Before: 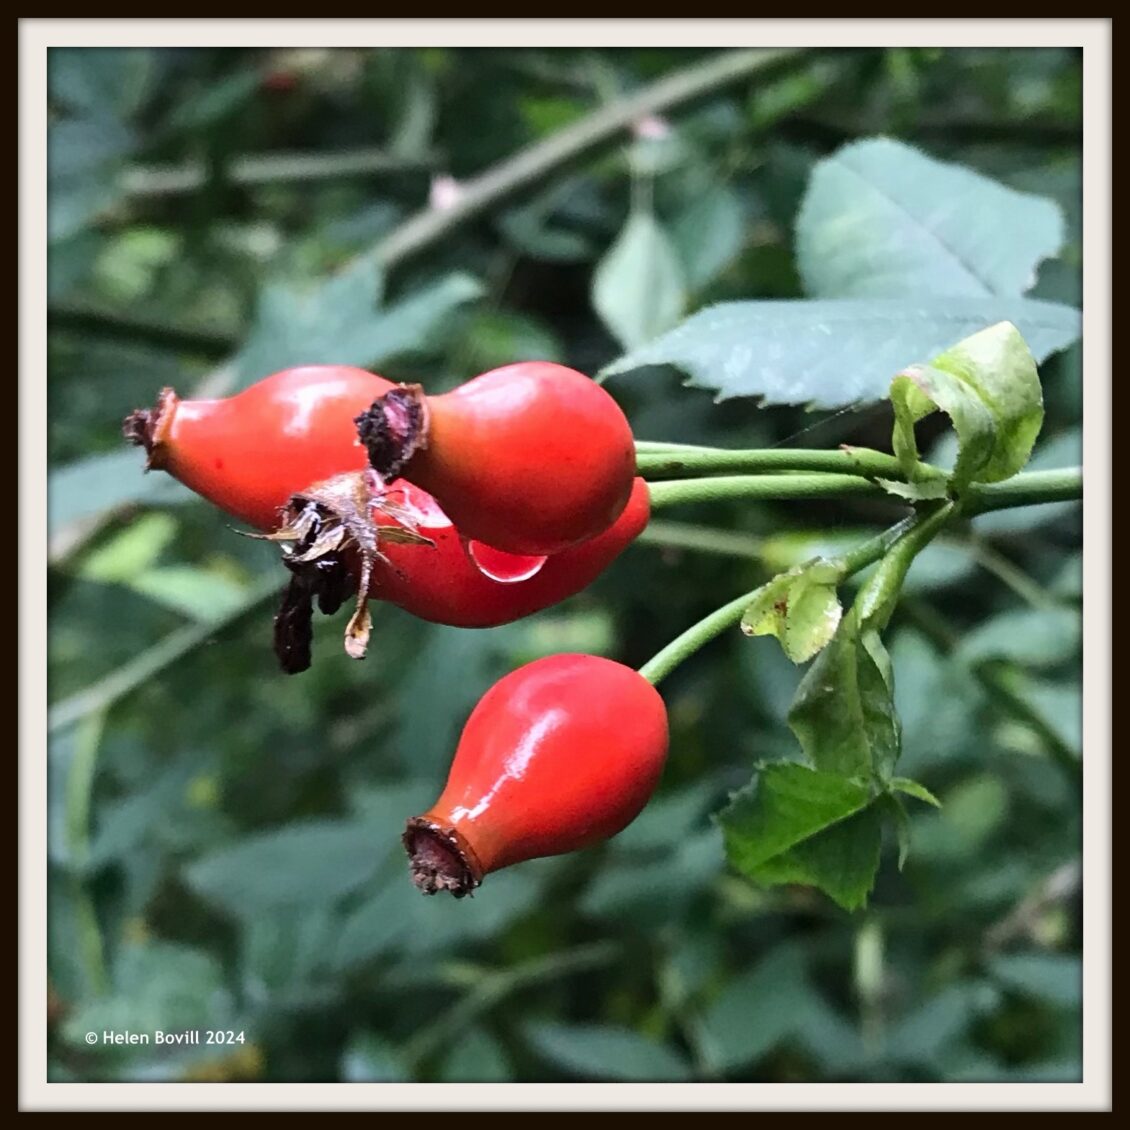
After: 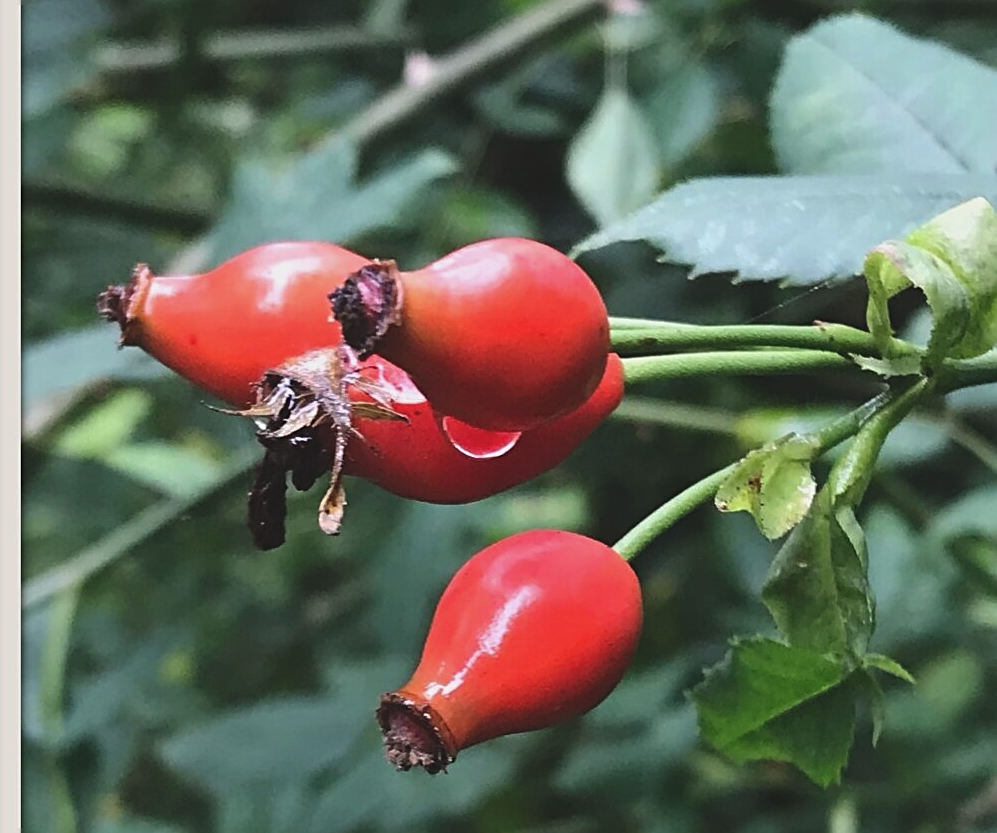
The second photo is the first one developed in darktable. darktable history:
sharpen: on, module defaults
crop and rotate: left 2.351%, top 11.025%, right 9.385%, bottom 15.22%
exposure: black level correction -0.013, exposure -0.193 EV, compensate exposure bias true, compensate highlight preservation false
